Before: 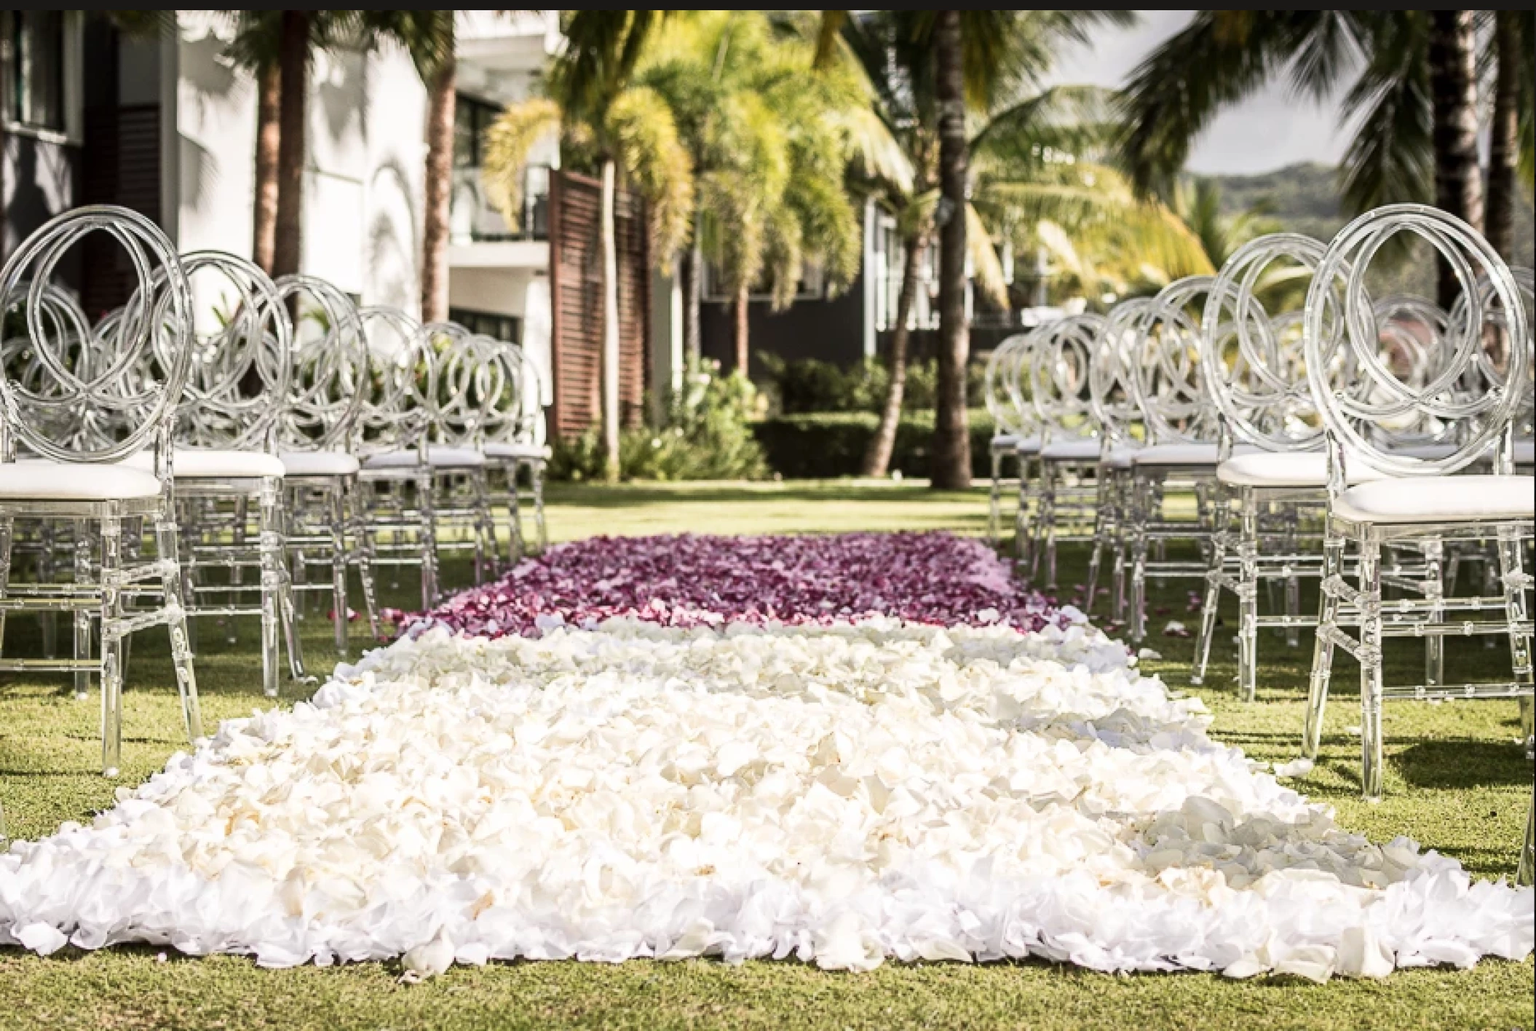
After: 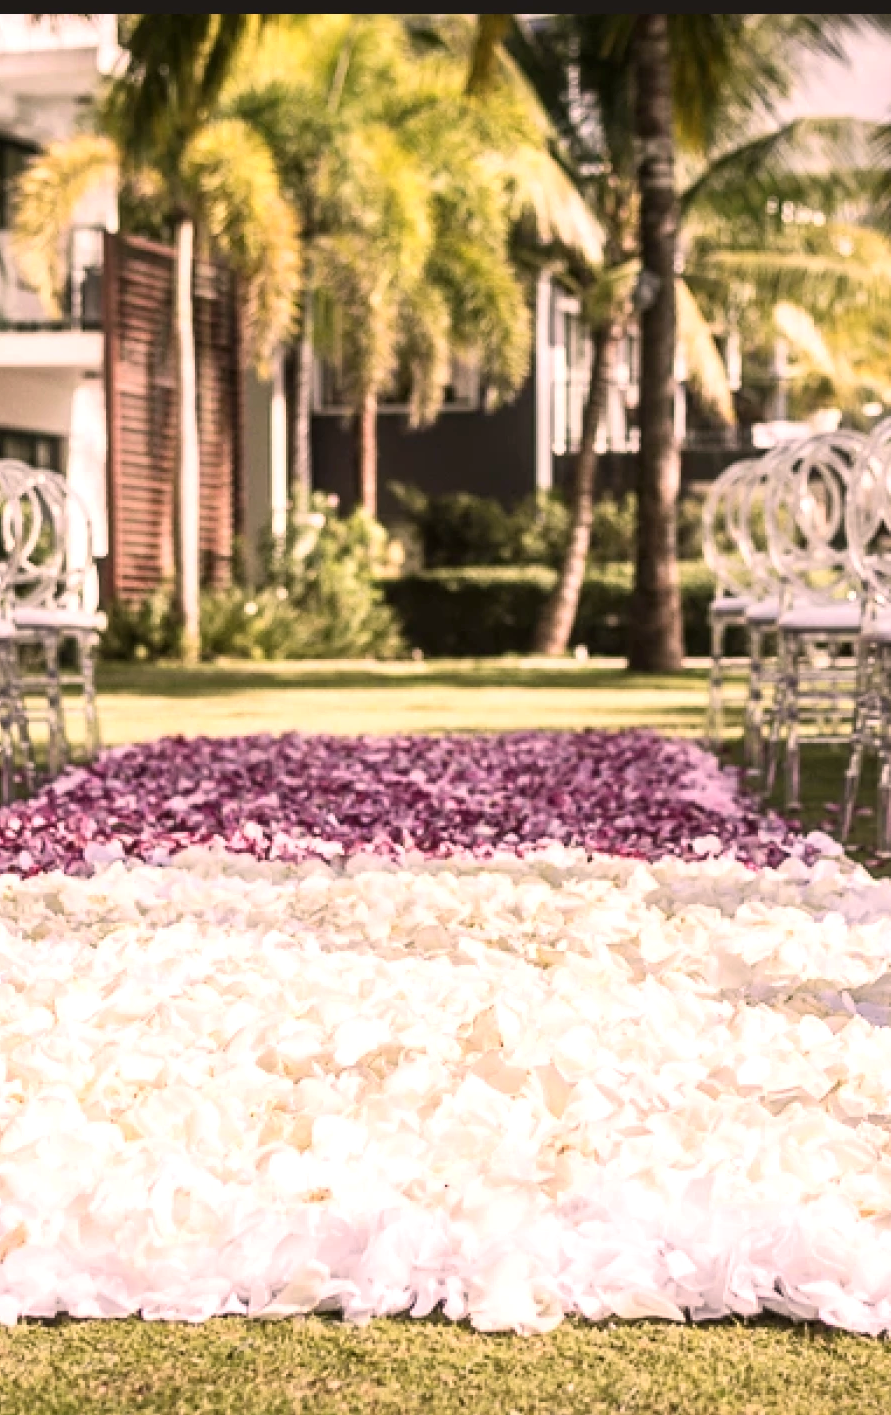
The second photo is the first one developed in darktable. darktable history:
color balance rgb: perceptual saturation grading › global saturation -3.479%, global vibrance 14.498%
crop: left 30.872%, right 26.891%
exposure: exposure 0.203 EV, compensate highlight preservation false
color correction: highlights a* 12.9, highlights b* 5.57
